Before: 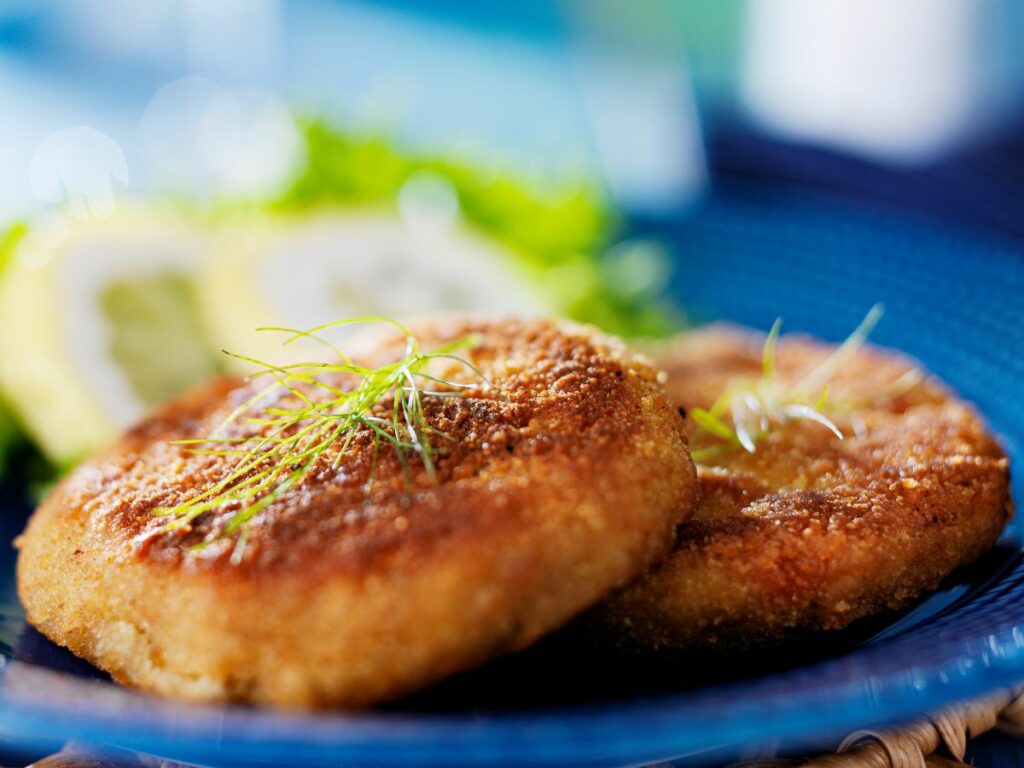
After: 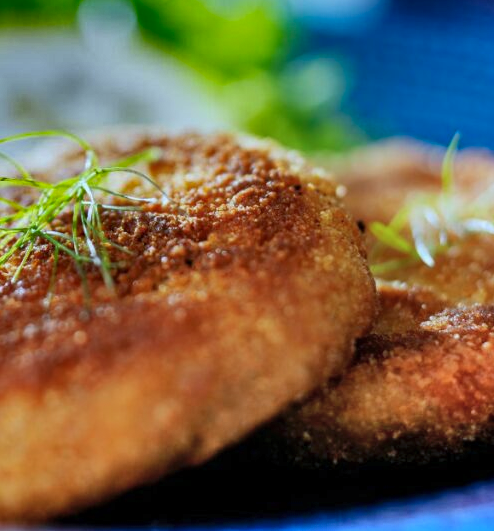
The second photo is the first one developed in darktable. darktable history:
crop: left 31.352%, top 24.322%, right 20.397%, bottom 6.436%
shadows and highlights: radius 124.71, shadows 99.79, white point adjustment -3.11, highlights -98.44, soften with gaussian
color calibration: illuminant F (fluorescent), F source F9 (Cool White Deluxe 4150 K) – high CRI, x 0.374, y 0.373, temperature 4157.86 K
